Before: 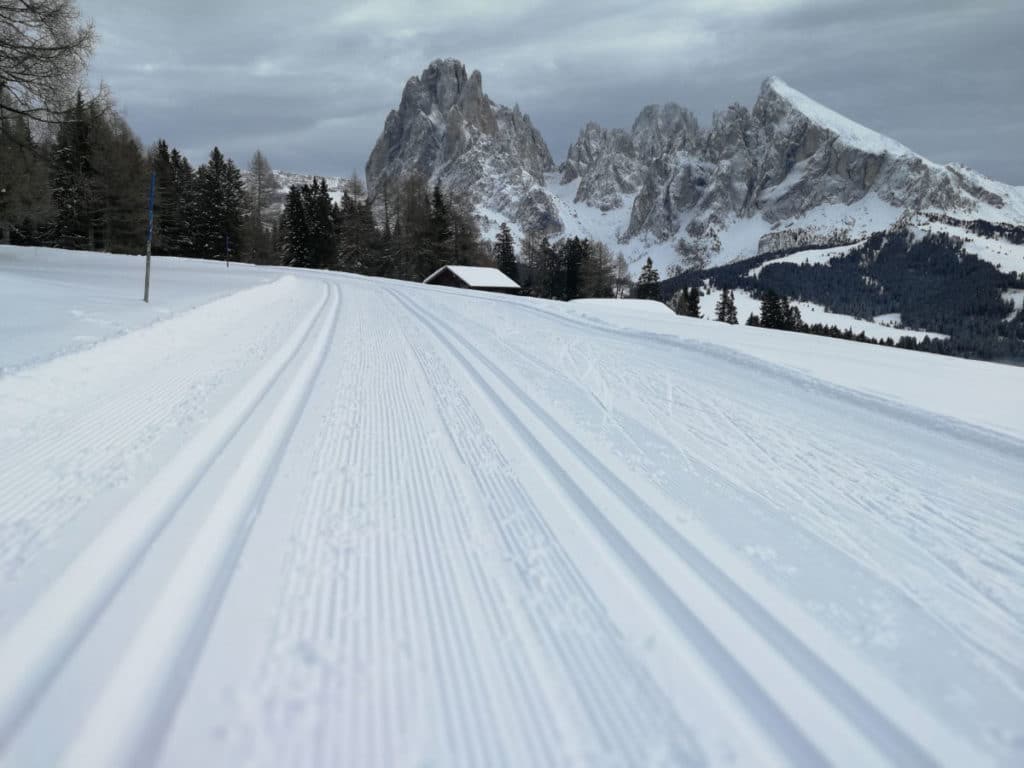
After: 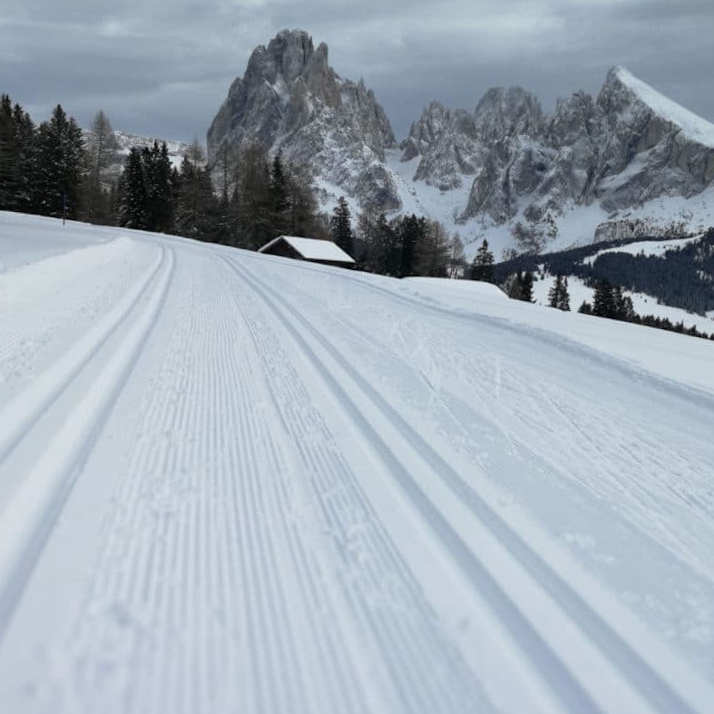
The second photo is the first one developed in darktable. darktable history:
crop and rotate: angle -3.27°, left 14.277%, top 0.028%, right 10.766%, bottom 0.028%
color zones: curves: ch0 [(0, 0.5) (0.143, 0.5) (0.286, 0.5) (0.429, 0.495) (0.571, 0.437) (0.714, 0.44) (0.857, 0.496) (1, 0.5)]
